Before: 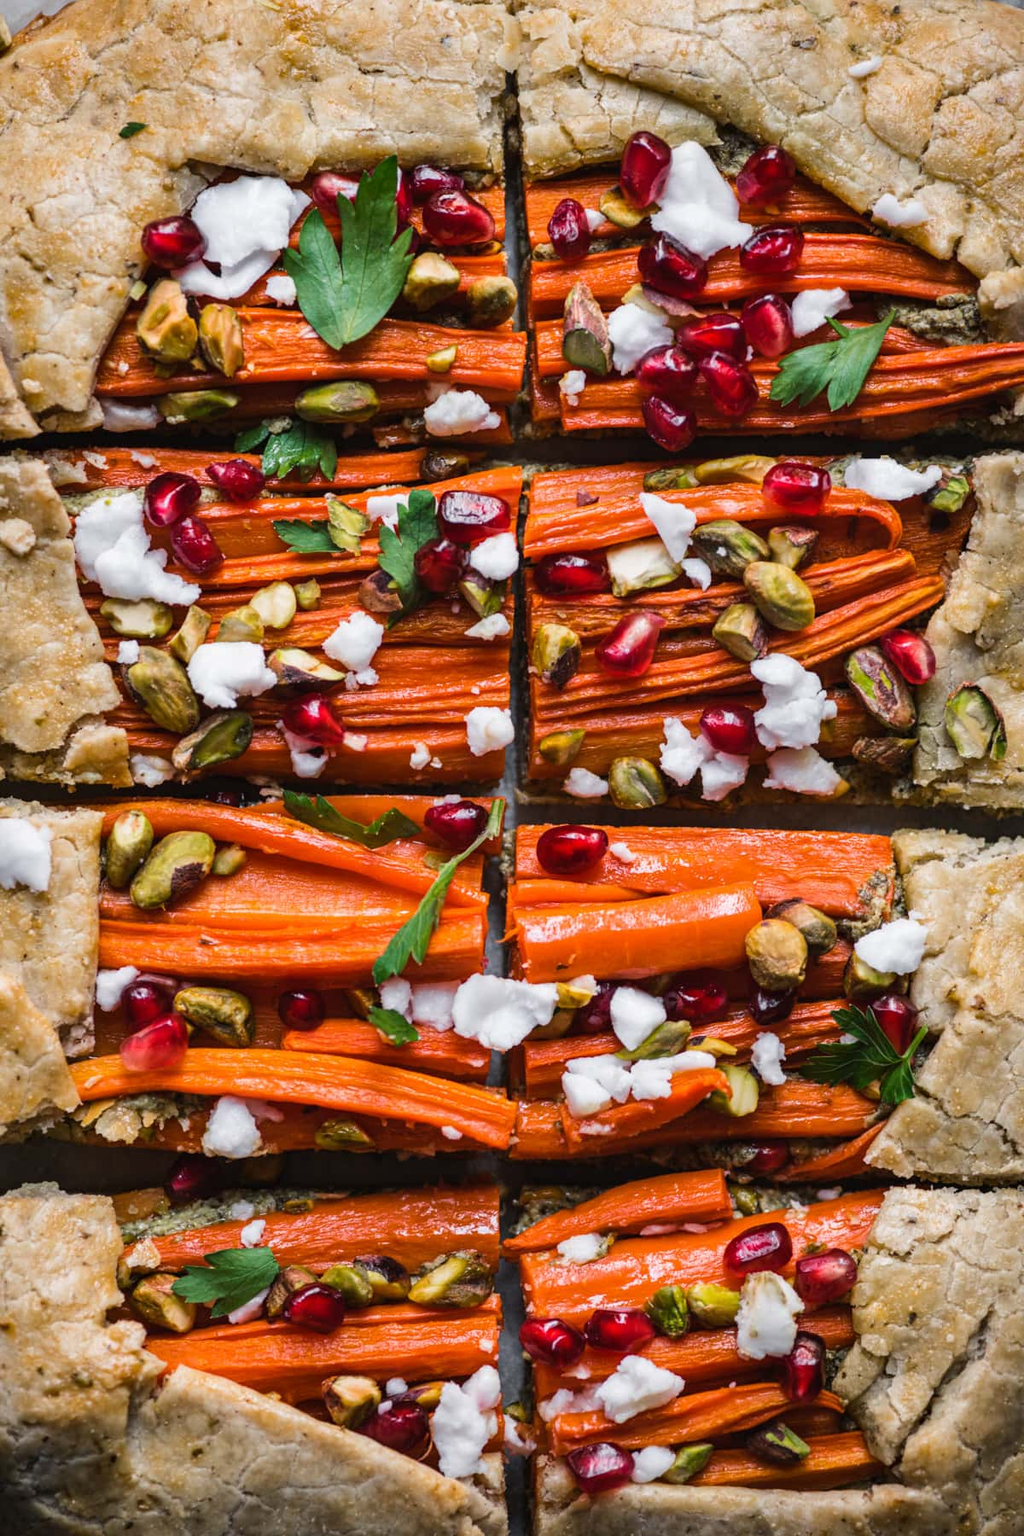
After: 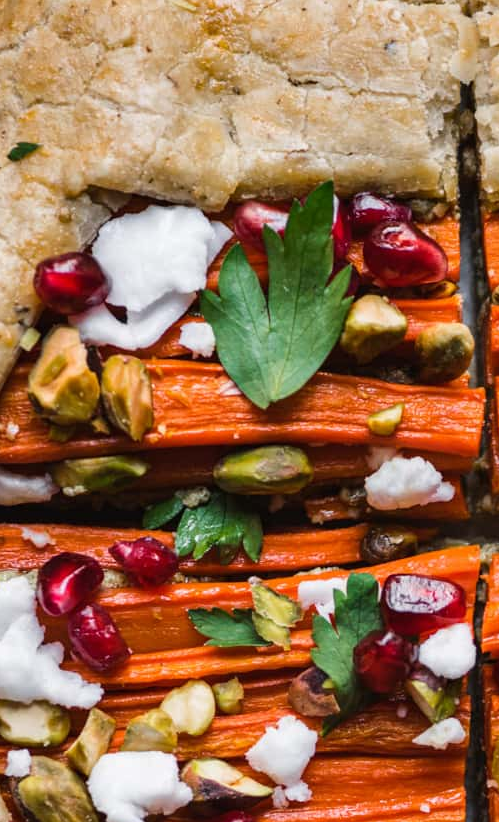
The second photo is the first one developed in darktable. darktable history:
crop and rotate: left 11.021%, top 0.065%, right 47.358%, bottom 54.222%
